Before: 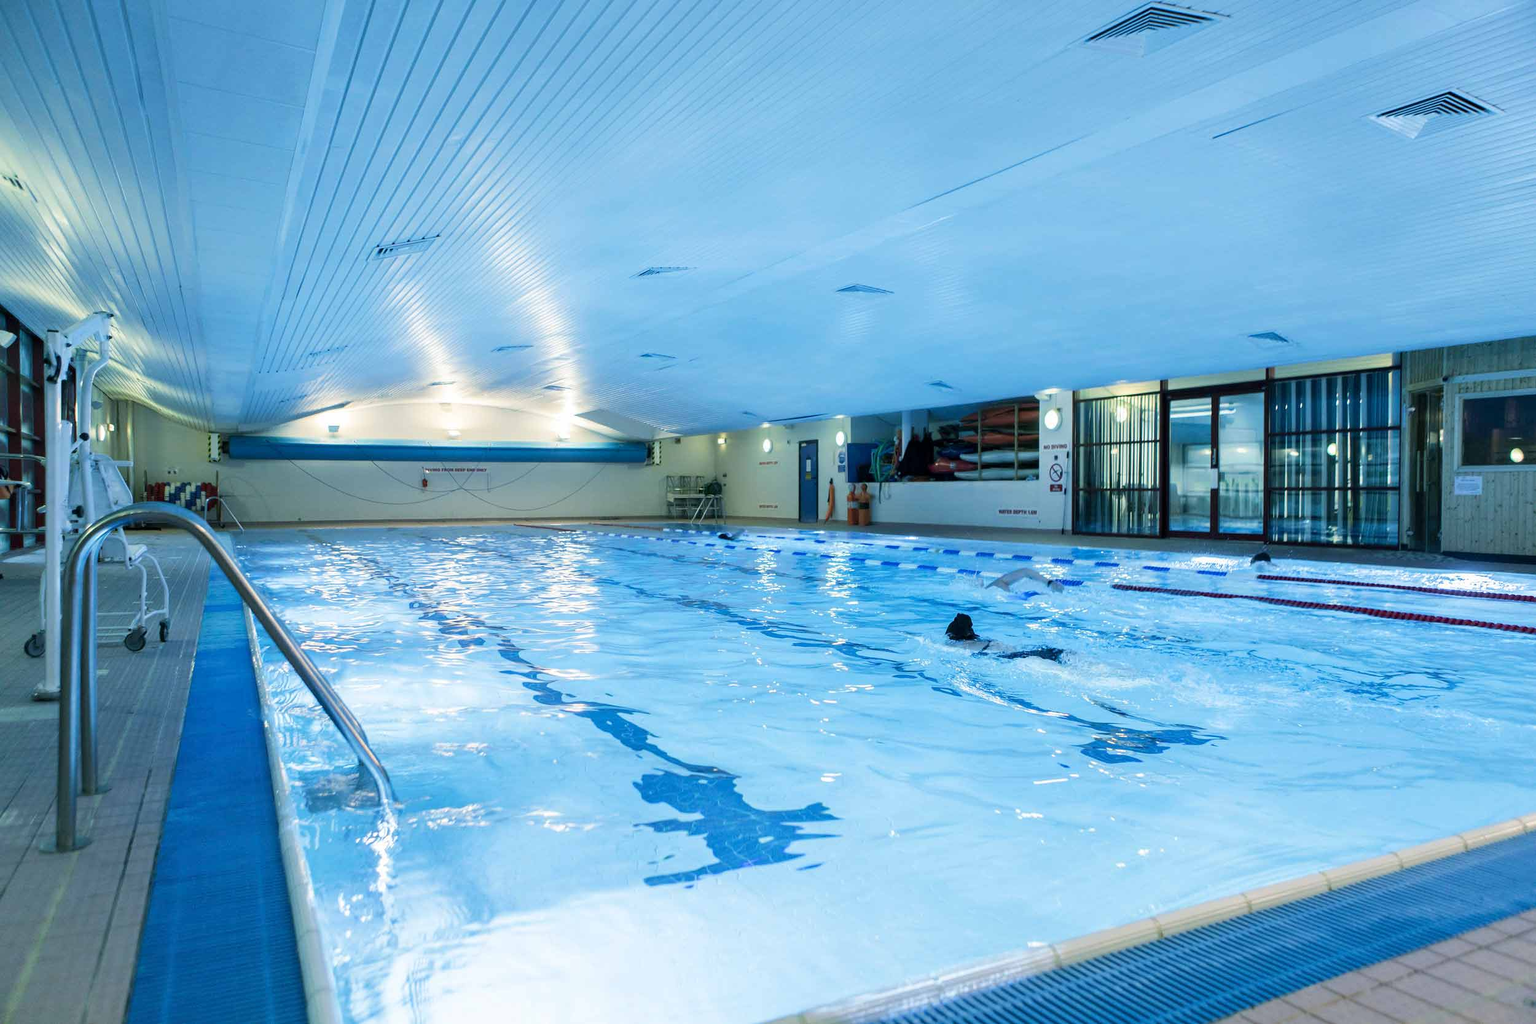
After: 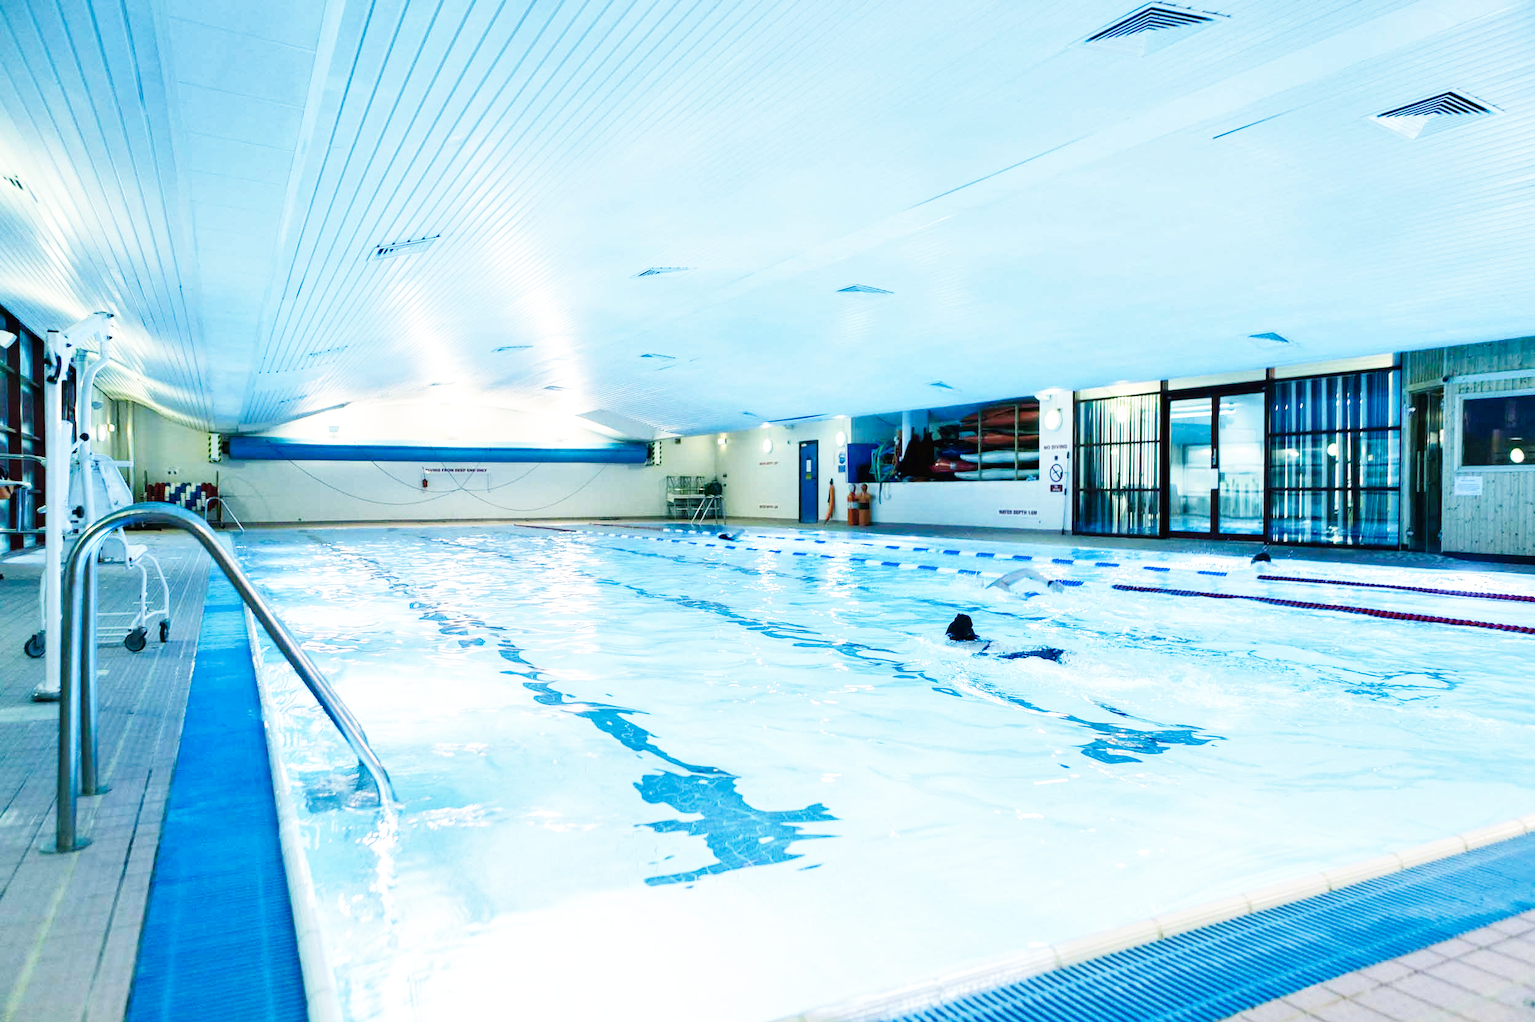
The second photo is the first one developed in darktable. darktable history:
tone equalizer: on, module defaults
crop: bottom 0.071%
base curve: curves: ch0 [(0, 0.003) (0.001, 0.002) (0.006, 0.004) (0.02, 0.022) (0.048, 0.086) (0.094, 0.234) (0.162, 0.431) (0.258, 0.629) (0.385, 0.8) (0.548, 0.918) (0.751, 0.988) (1, 1)], preserve colors none
shadows and highlights: shadows 37.27, highlights -28.18, soften with gaussian
